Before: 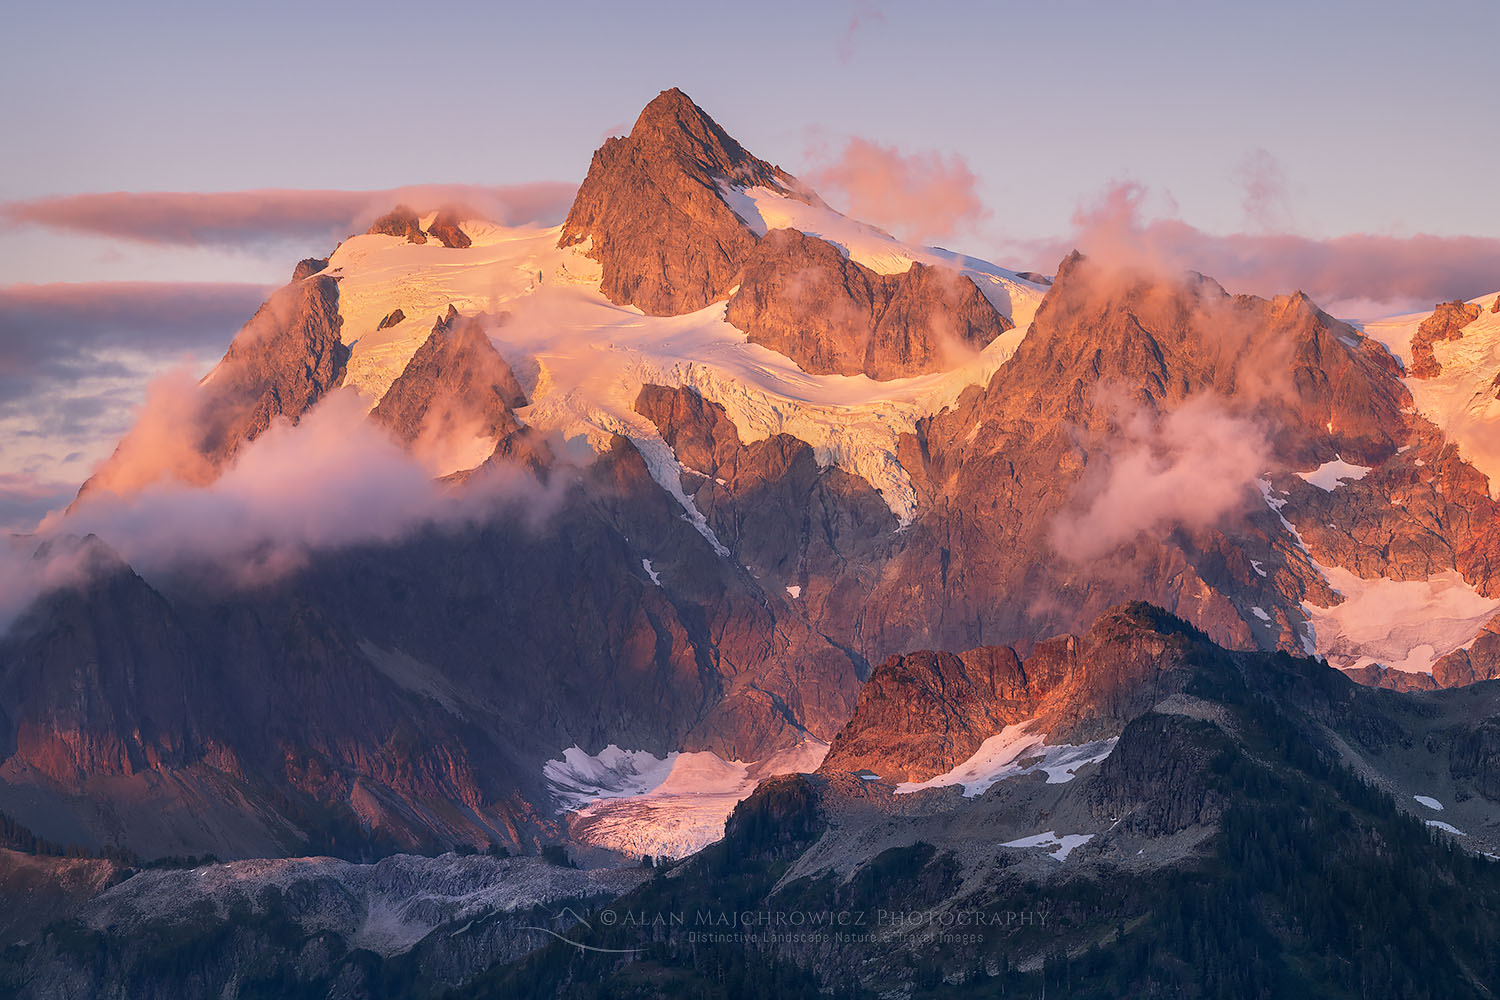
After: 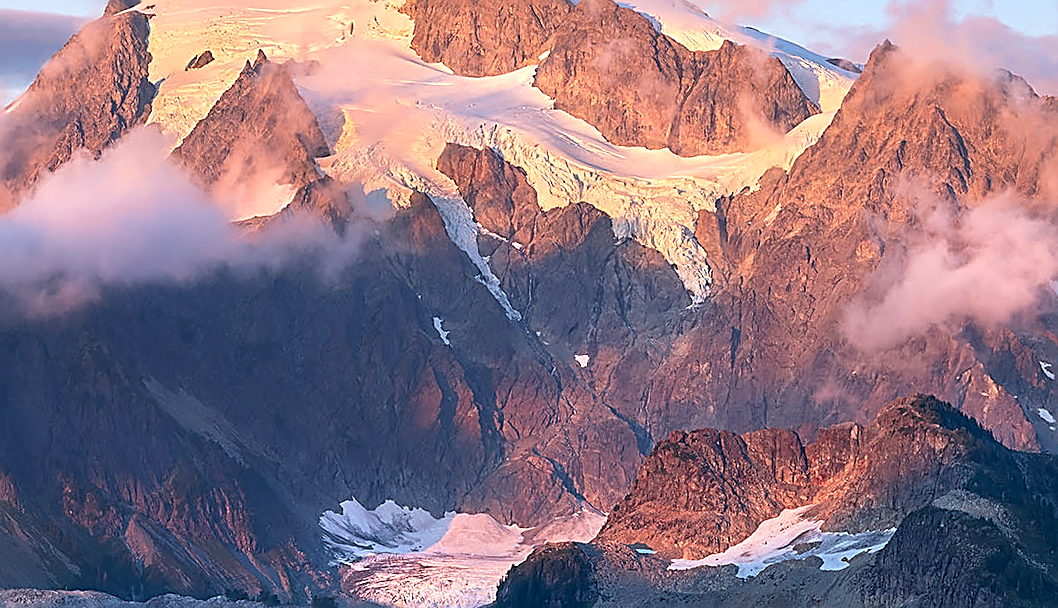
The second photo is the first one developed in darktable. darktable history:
color correction: highlights a* -11.37, highlights b* -14.9
sharpen: amount 0.998
exposure: black level correction 0, exposure 0.499 EV, compensate highlight preservation false
crop and rotate: angle -4.08°, left 9.911%, top 20.677%, right 12.148%, bottom 12.09%
